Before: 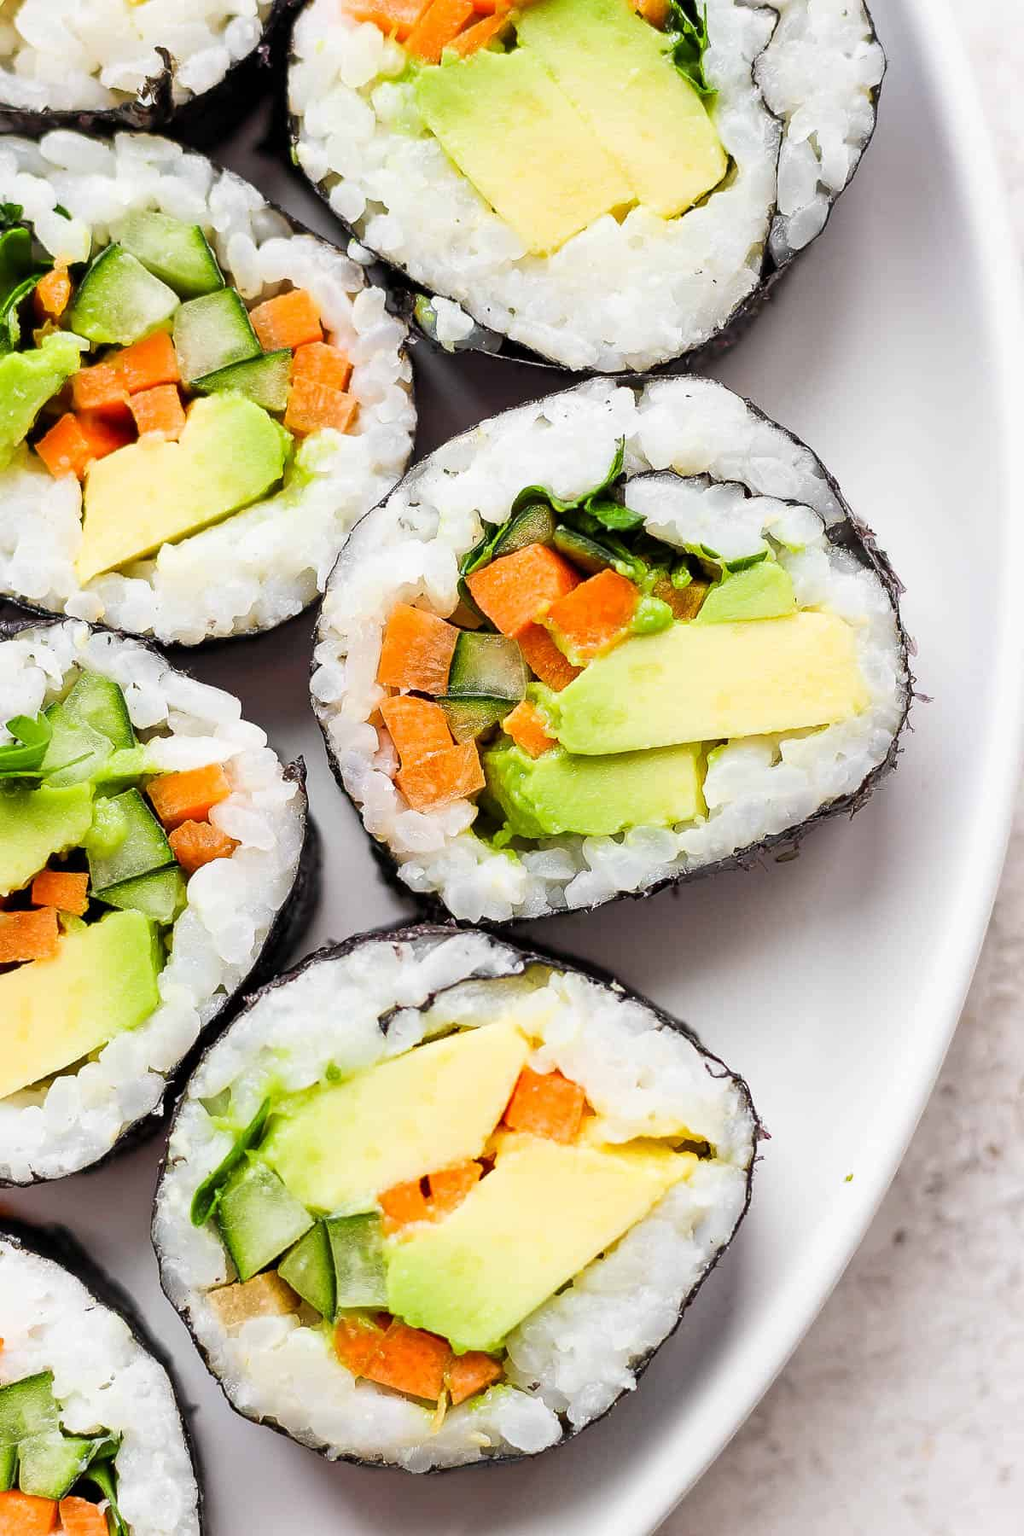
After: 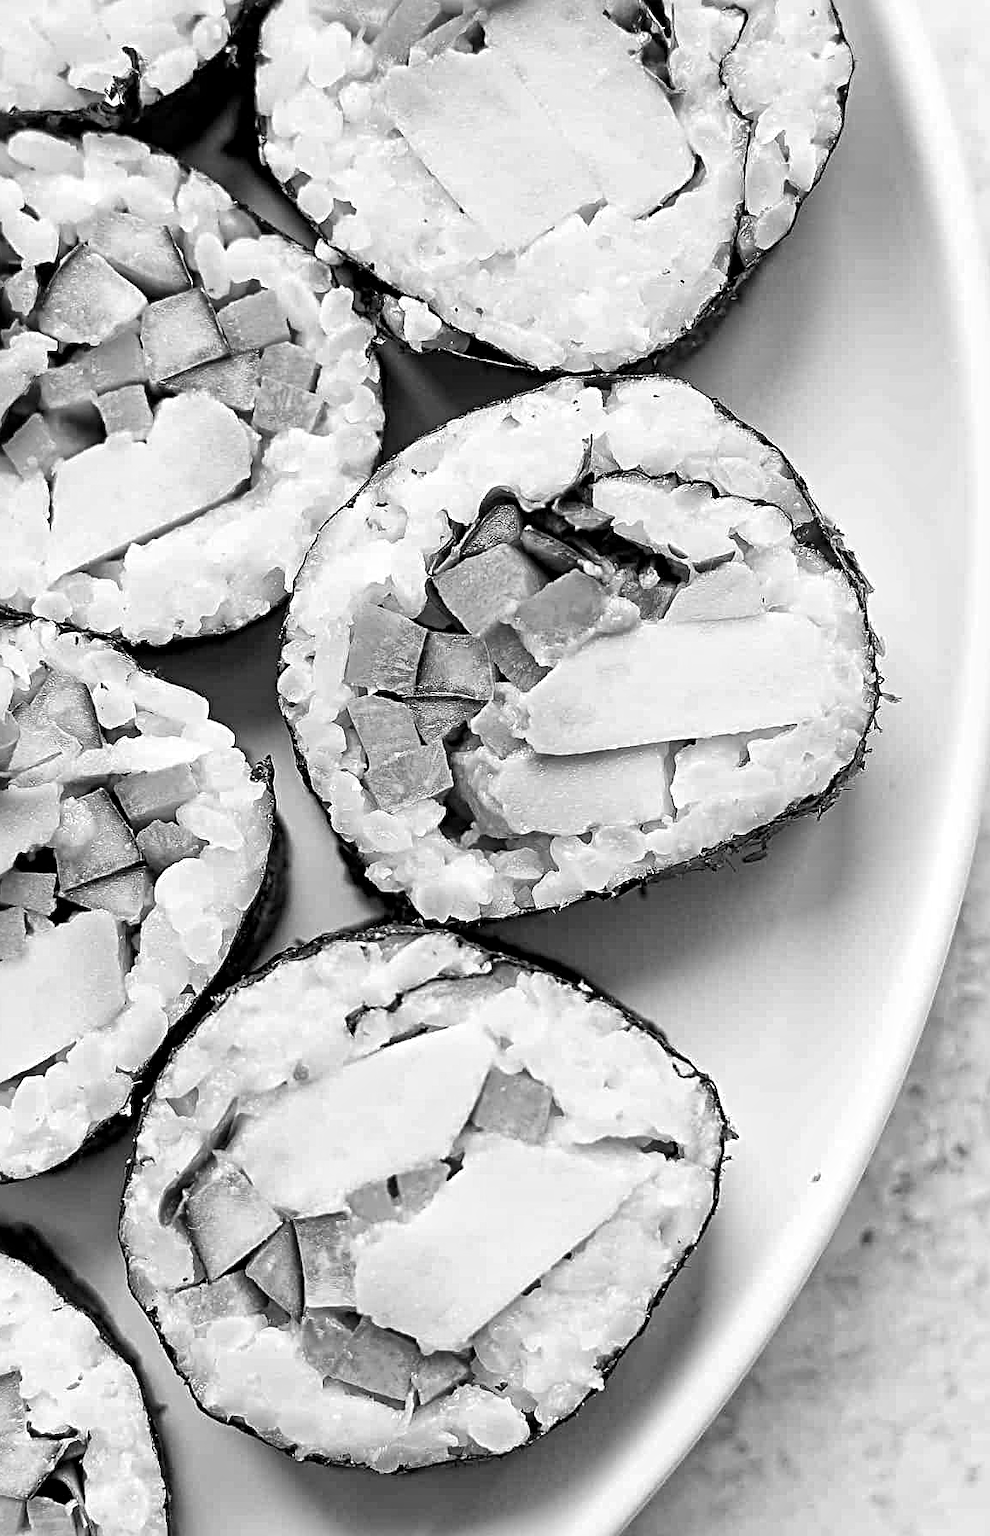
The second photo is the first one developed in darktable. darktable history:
local contrast: mode bilateral grid, contrast 20, coarseness 20, detail 150%, midtone range 0.2
crop and rotate: left 3.238%
sharpen: radius 4
monochrome: on, module defaults
